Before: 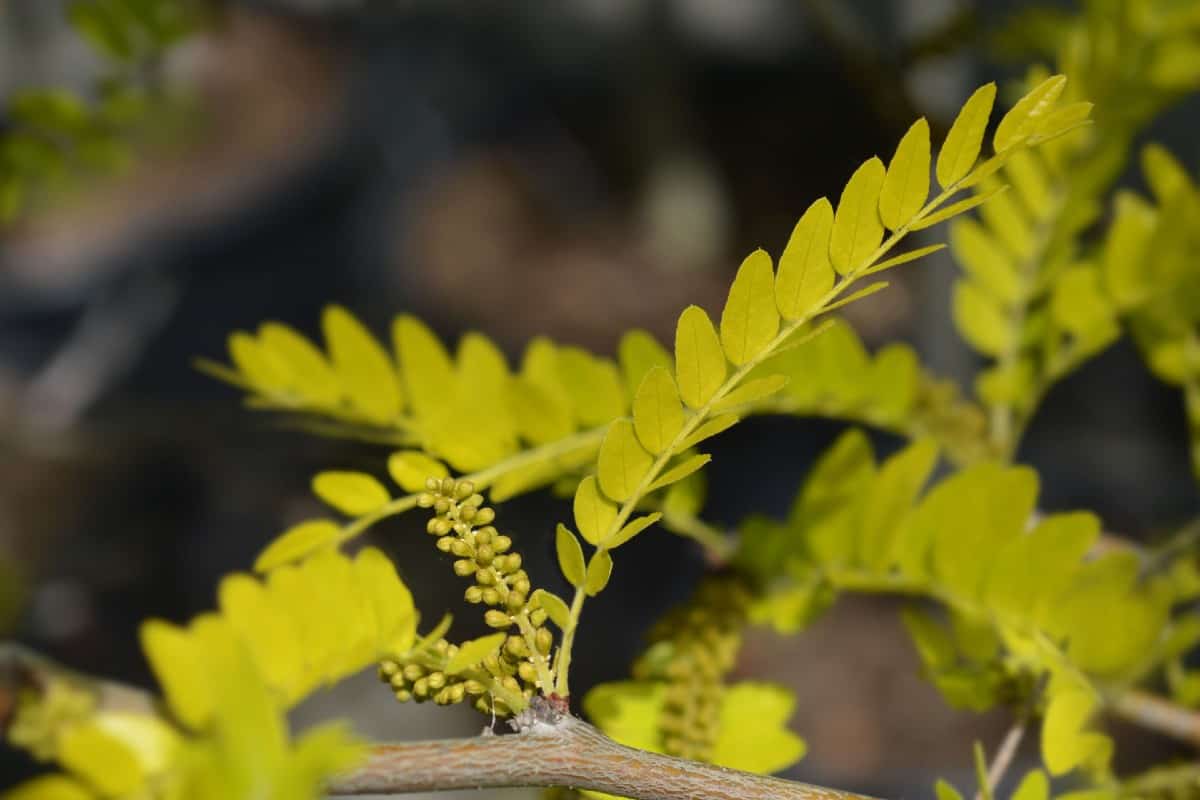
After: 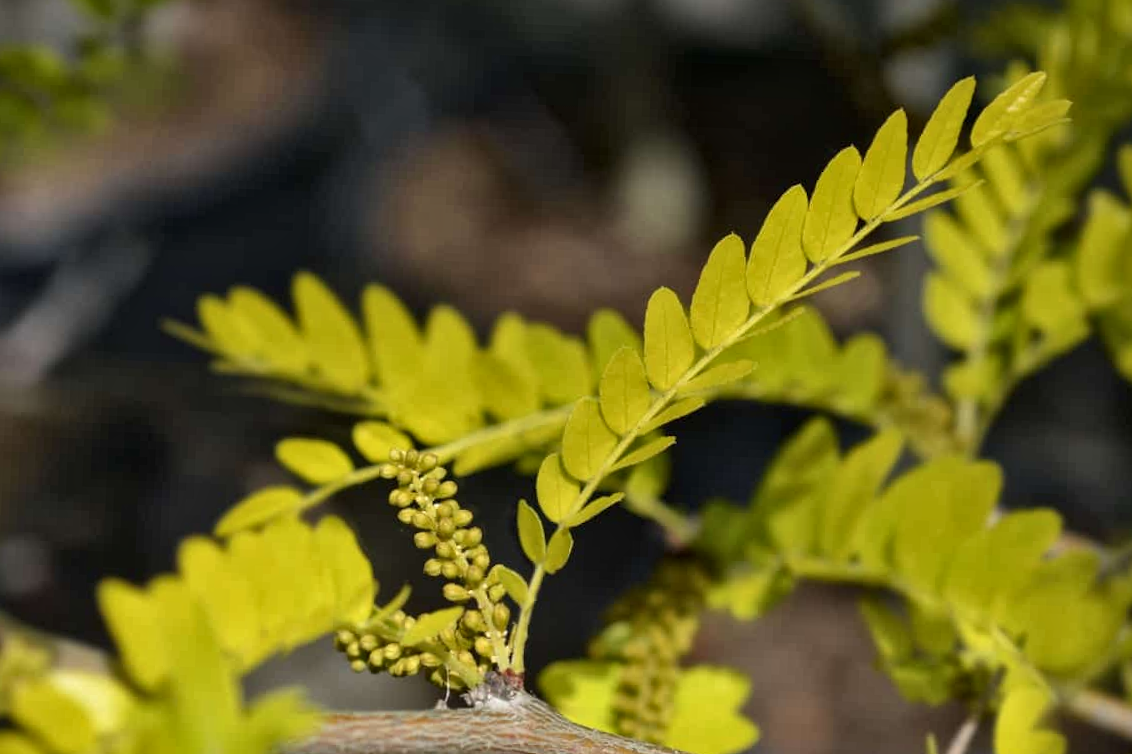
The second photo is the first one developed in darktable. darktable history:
local contrast: mode bilateral grid, contrast 20, coarseness 21, detail 150%, midtone range 0.2
crop and rotate: angle -2.31°
